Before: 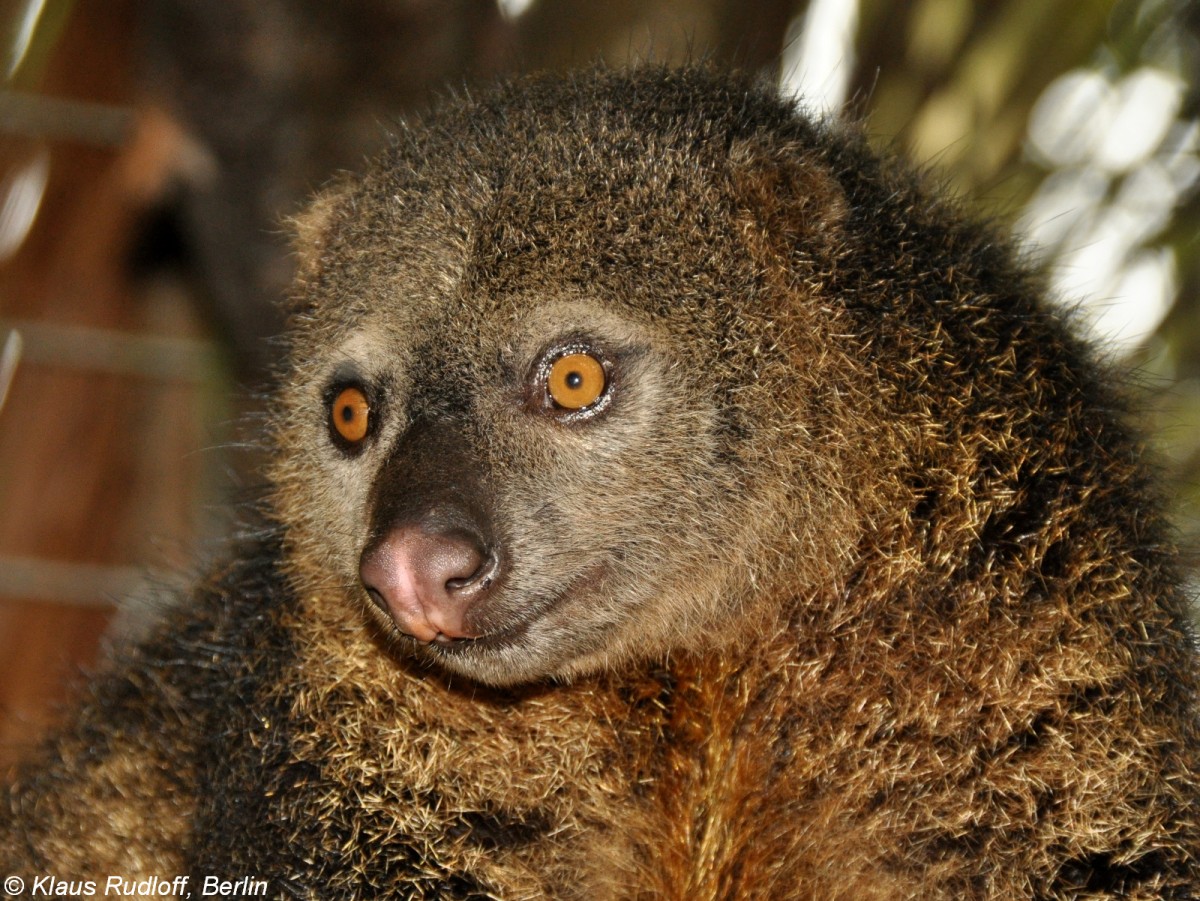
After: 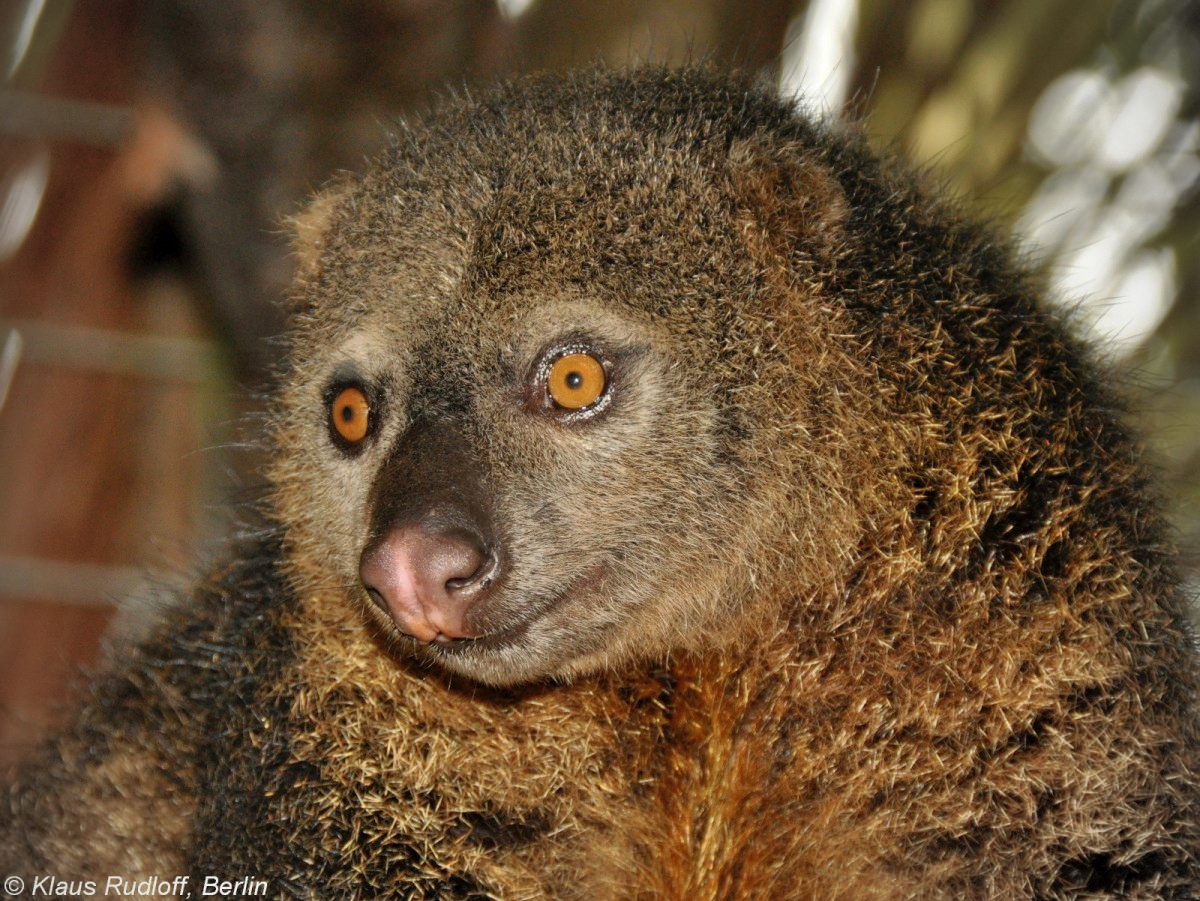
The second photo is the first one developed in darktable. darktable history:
shadows and highlights: on, module defaults
vignetting: brightness -0.323
